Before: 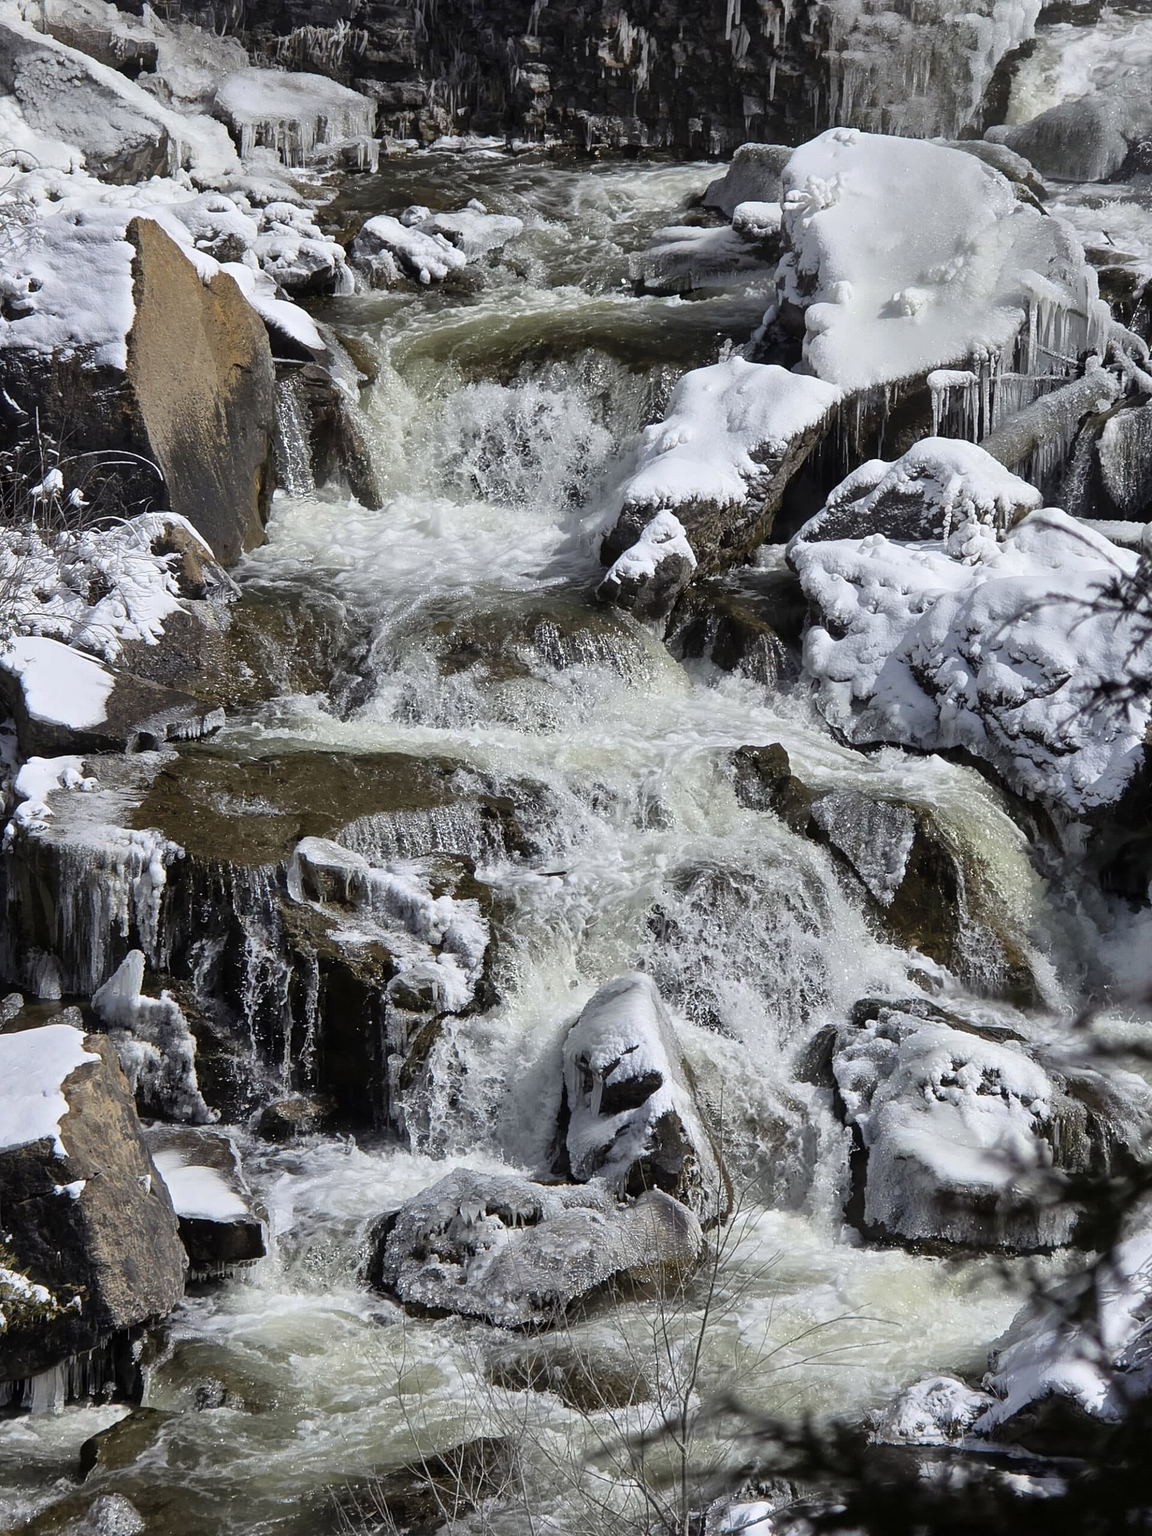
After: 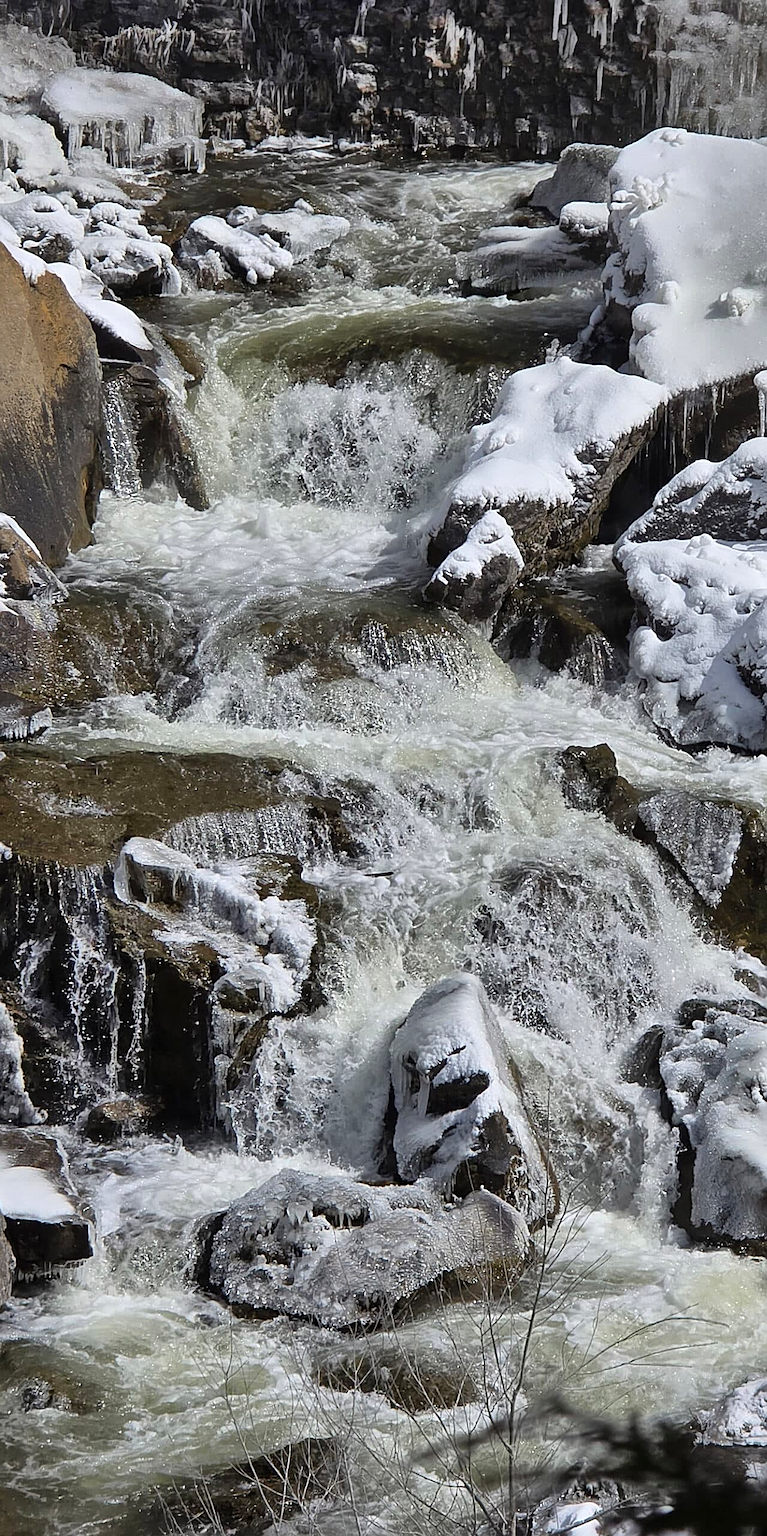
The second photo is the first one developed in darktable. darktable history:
sharpen: on, module defaults
crop and rotate: left 15.055%, right 18.278%
shadows and highlights: radius 100.41, shadows 50.55, highlights -64.36, highlights color adjustment 49.82%, soften with gaussian
